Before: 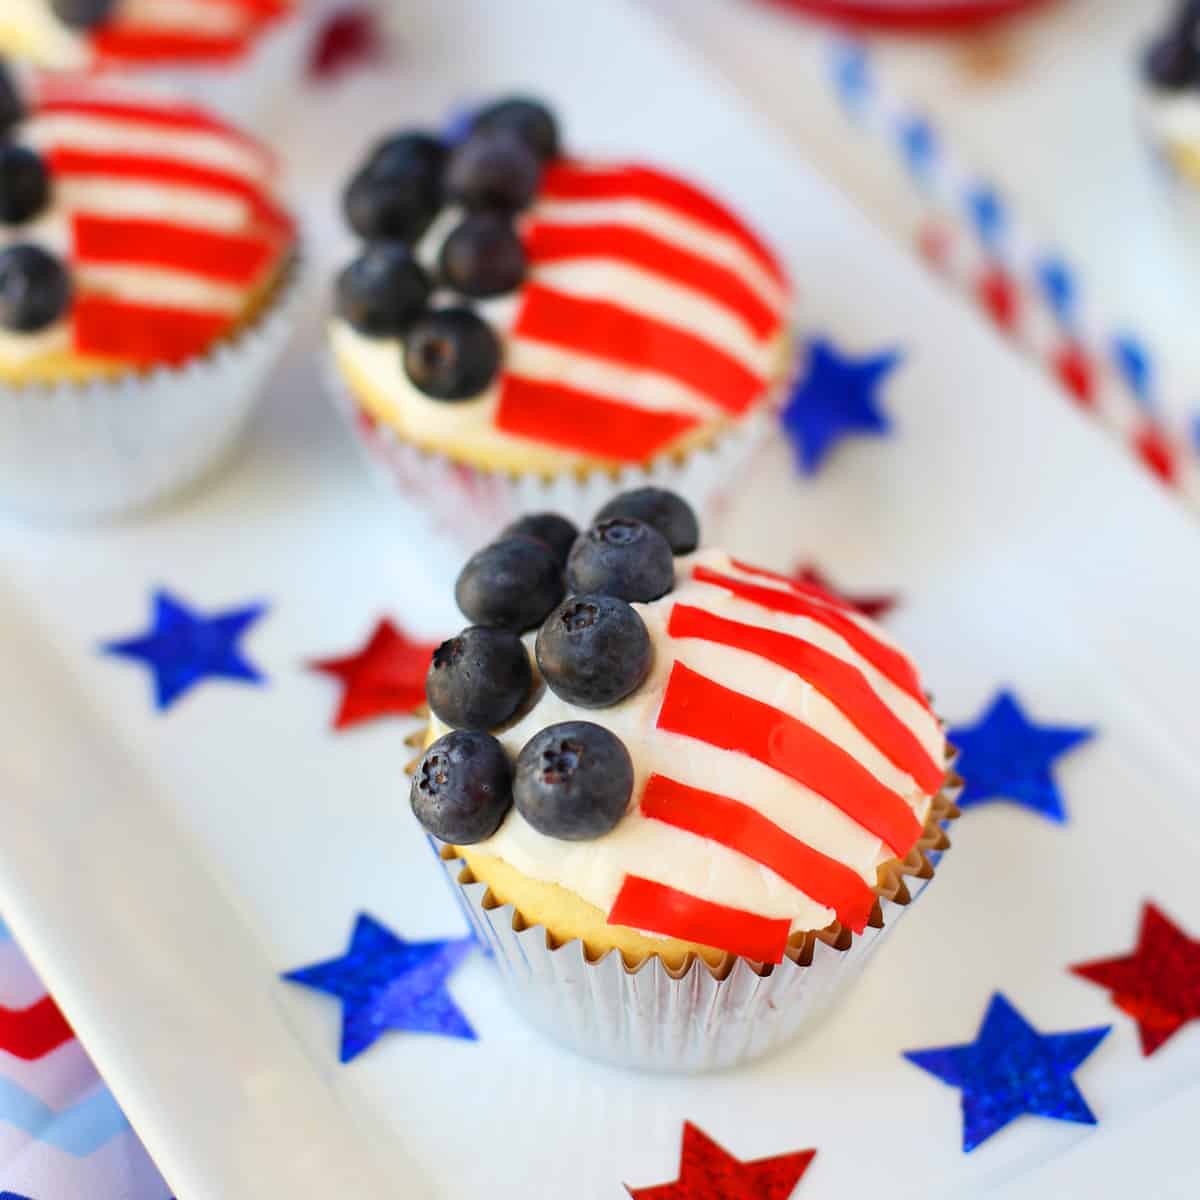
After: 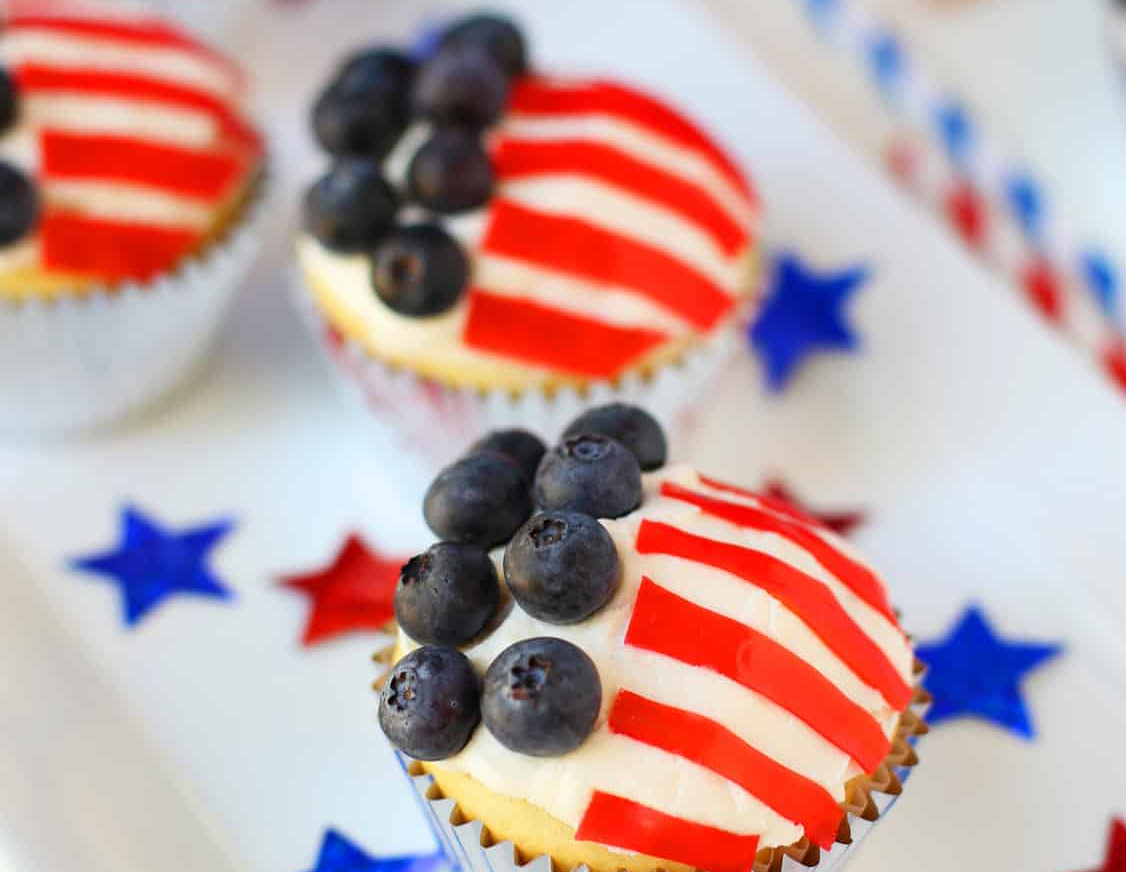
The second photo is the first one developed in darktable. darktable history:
crop: left 2.735%, top 7.081%, right 3.411%, bottom 20.231%
